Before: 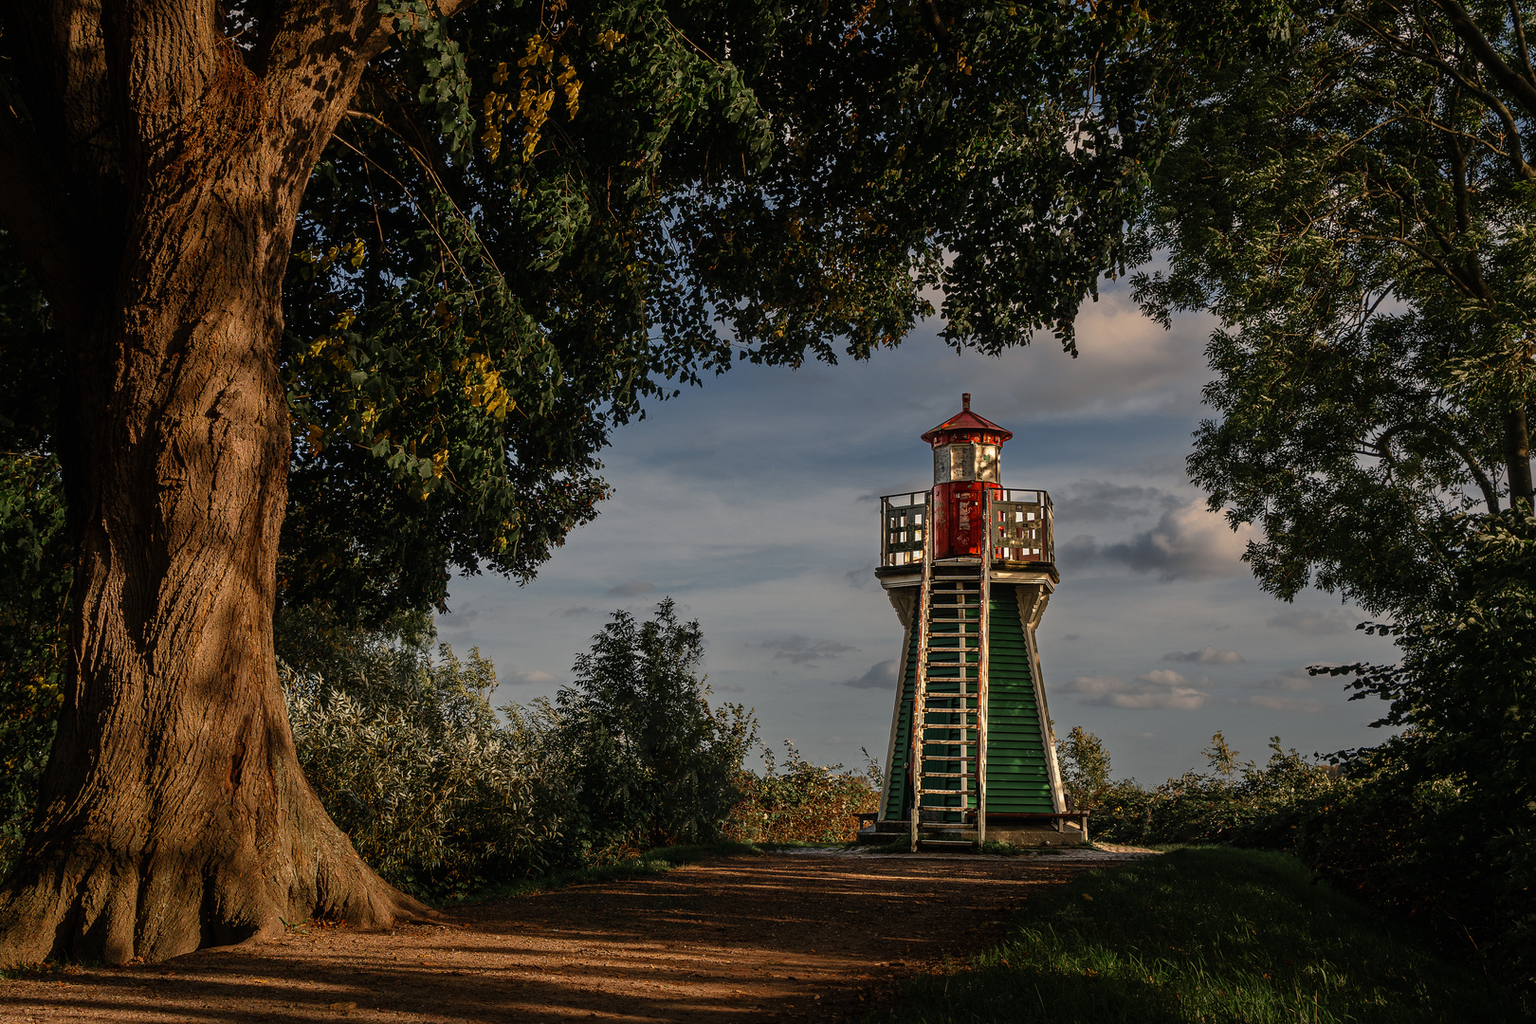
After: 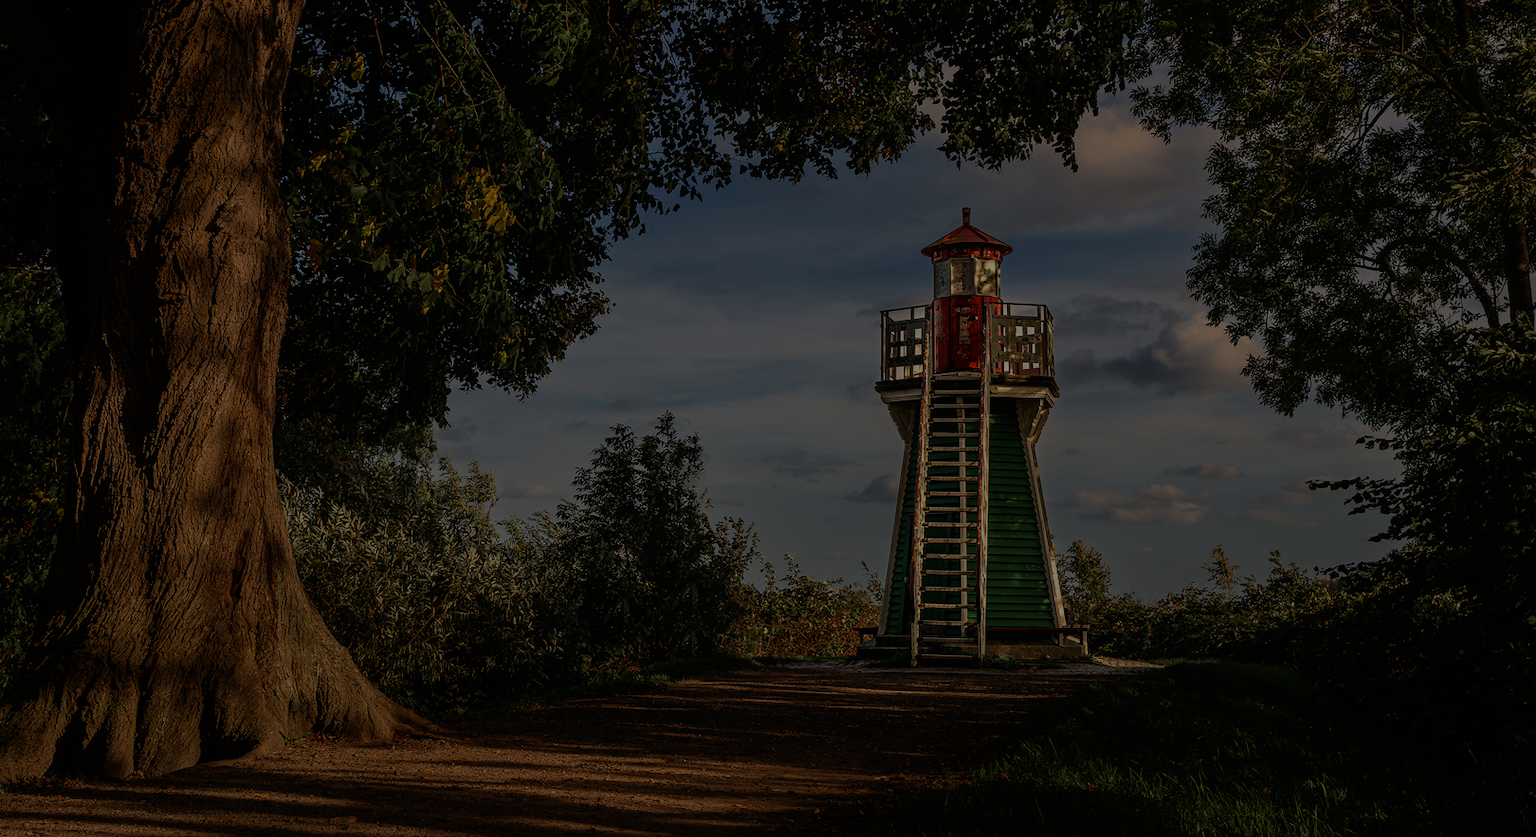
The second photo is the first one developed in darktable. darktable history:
crop and rotate: top 18.153%
exposure: exposure -2.024 EV, compensate highlight preservation false
velvia: on, module defaults
